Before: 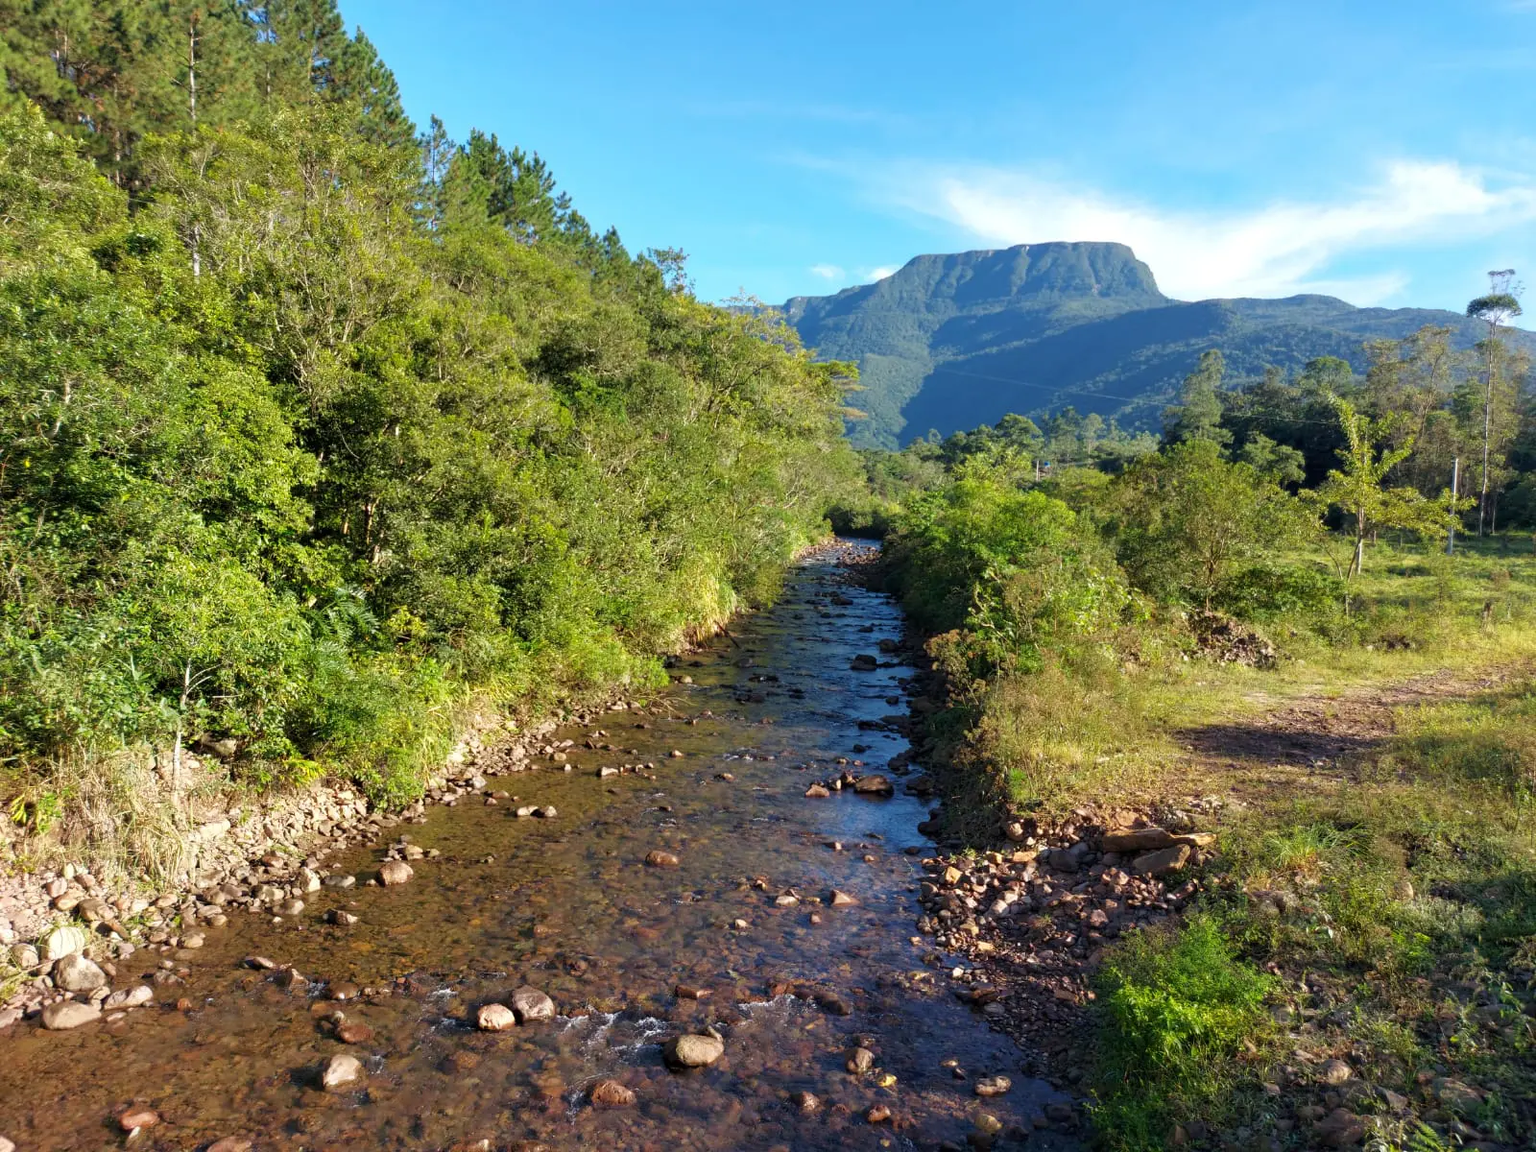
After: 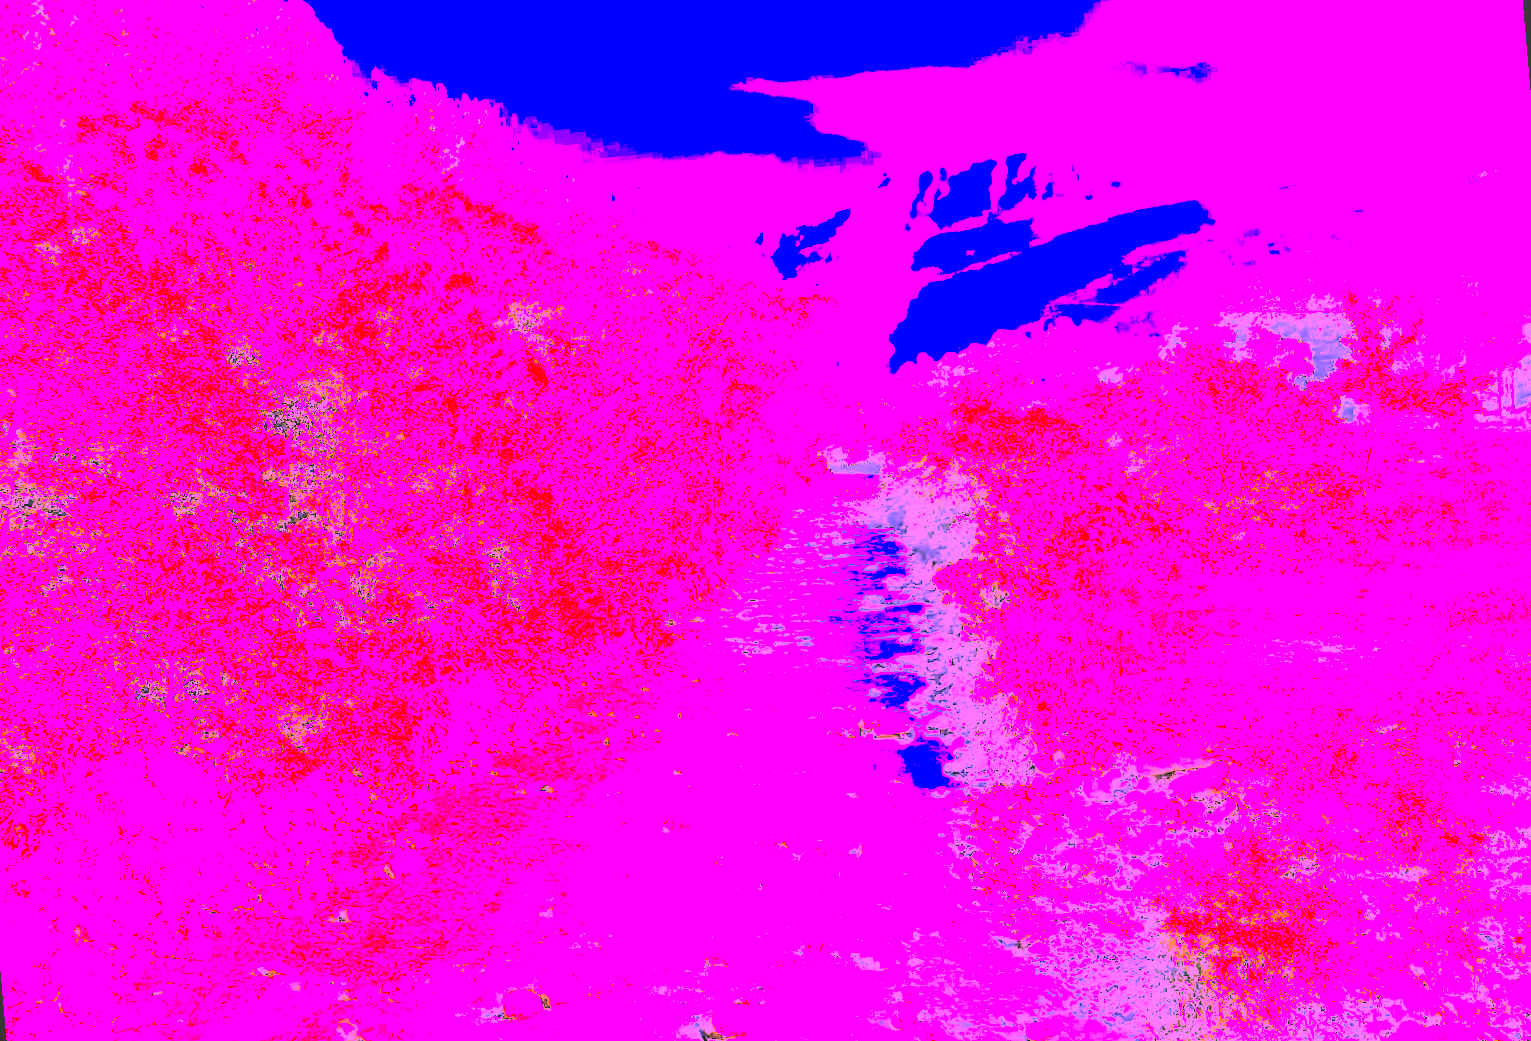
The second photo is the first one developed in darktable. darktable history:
local contrast: highlights 83%, shadows 81%
rotate and perspective: rotation -5°, crop left 0.05, crop right 0.952, crop top 0.11, crop bottom 0.89
white balance: red 8, blue 8
contrast brightness saturation: brightness 1
exposure: black level correction 0, exposure 1 EV, compensate exposure bias true, compensate highlight preservation false
